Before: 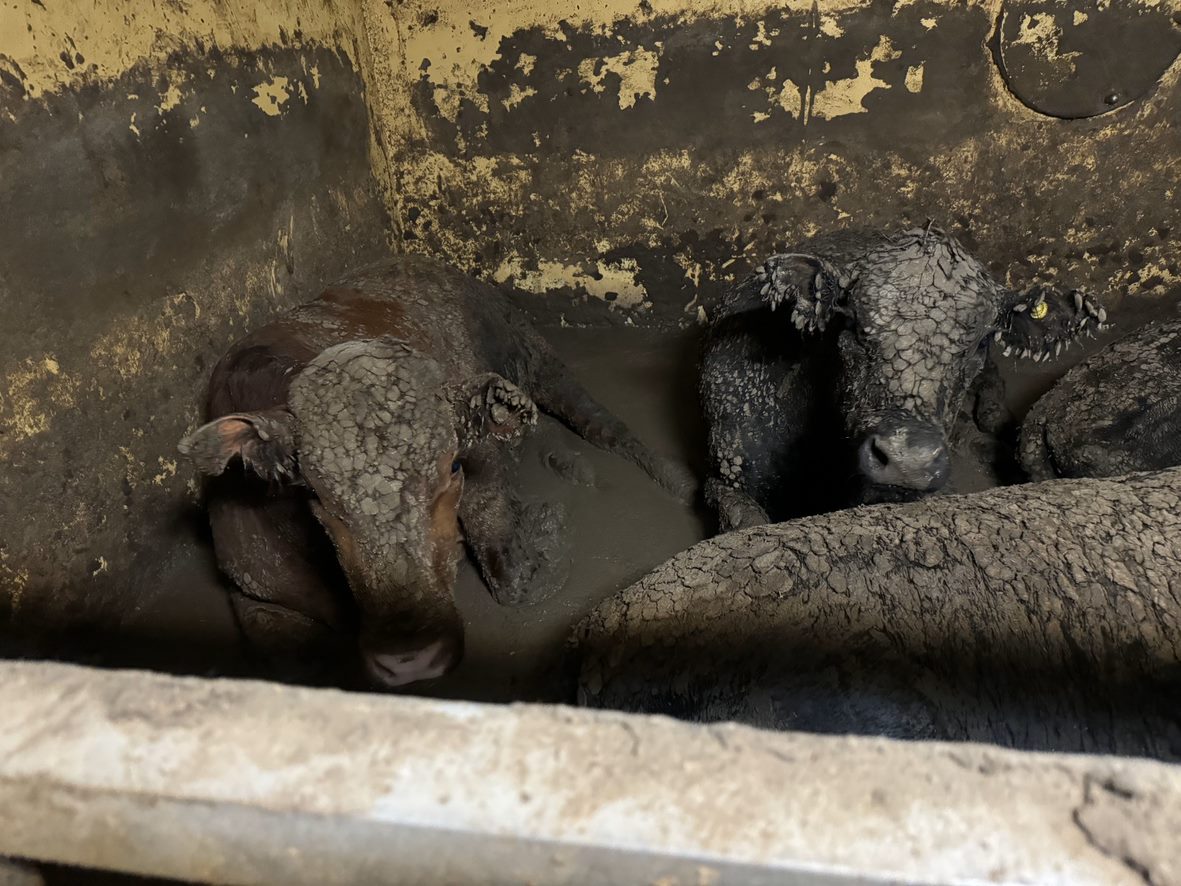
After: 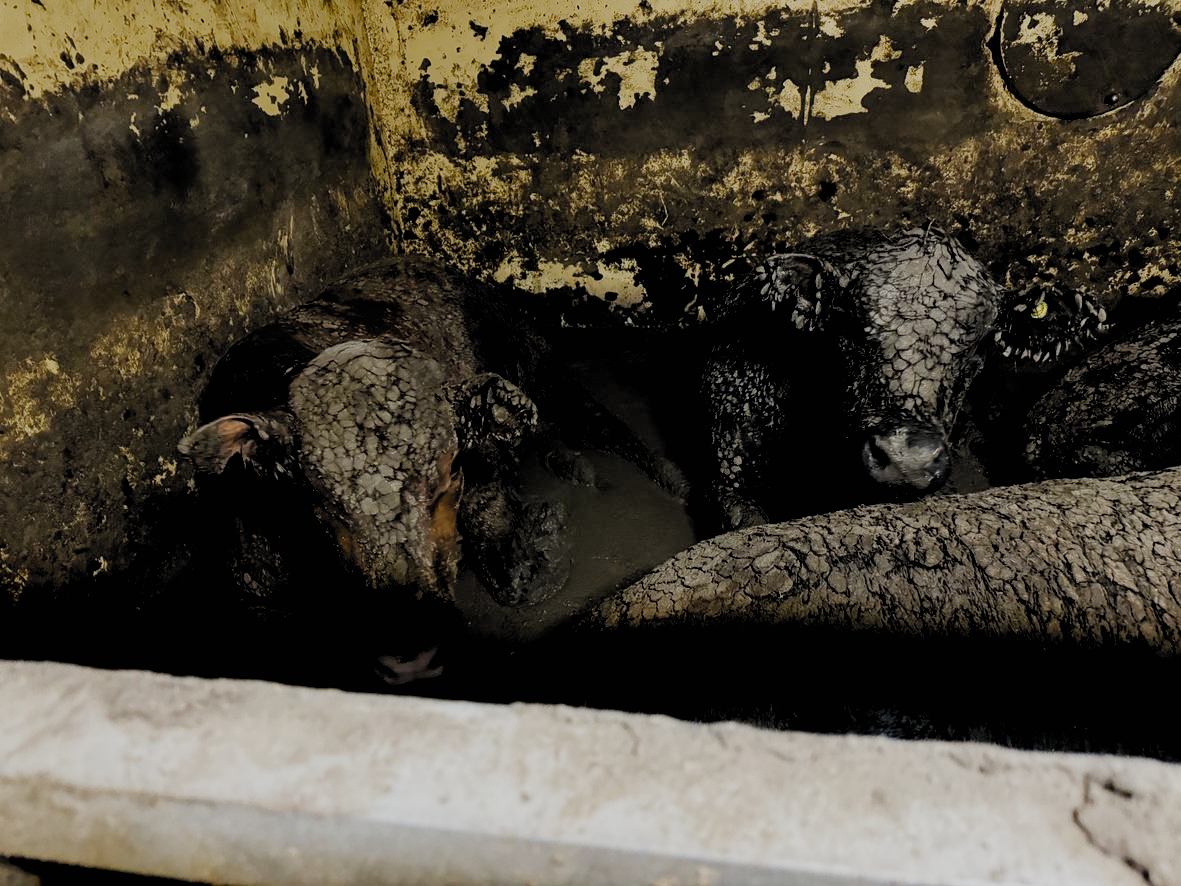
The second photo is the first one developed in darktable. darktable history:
filmic rgb: black relative exposure -2.78 EV, white relative exposure 4.56 EV, hardness 1.72, contrast 1.244, preserve chrominance no, color science v5 (2021), contrast in shadows safe, contrast in highlights safe
